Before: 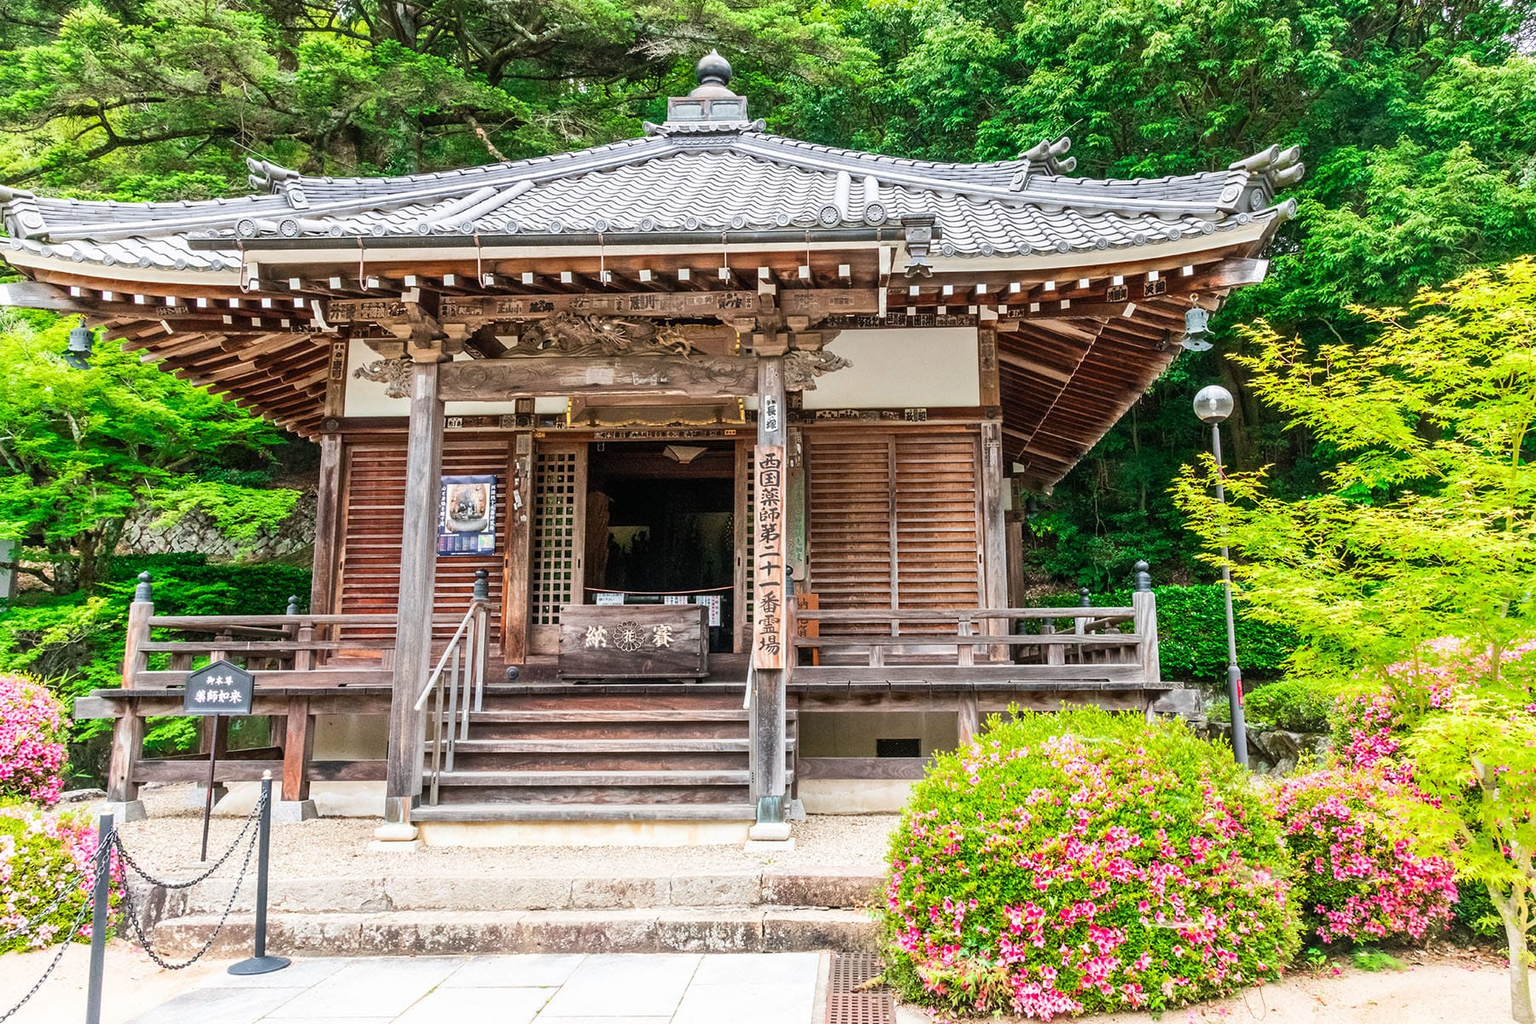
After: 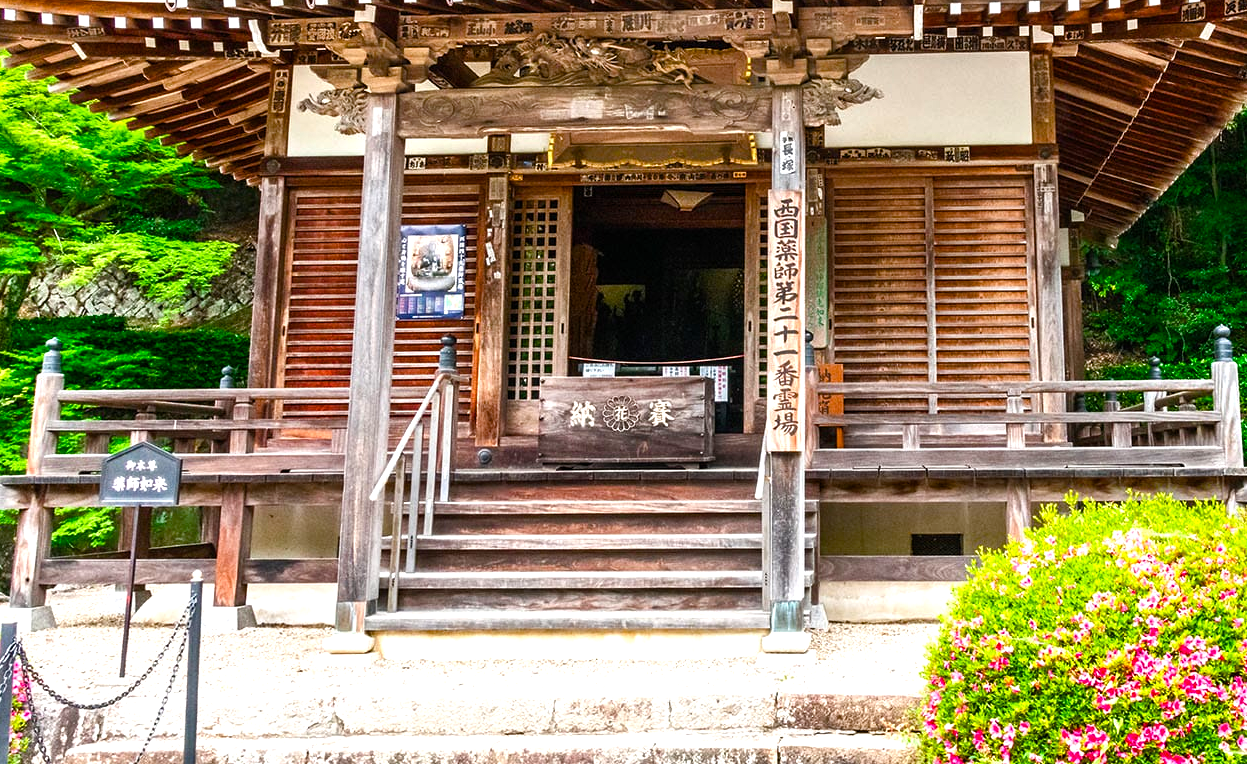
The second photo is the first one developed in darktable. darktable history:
color balance rgb: perceptual saturation grading › mid-tones 6.33%, perceptual saturation grading › shadows 72.44%, perceptual brilliance grading › highlights 11.59%, contrast 5.05%
crop: left 6.488%, top 27.668%, right 24.183%, bottom 8.656%
